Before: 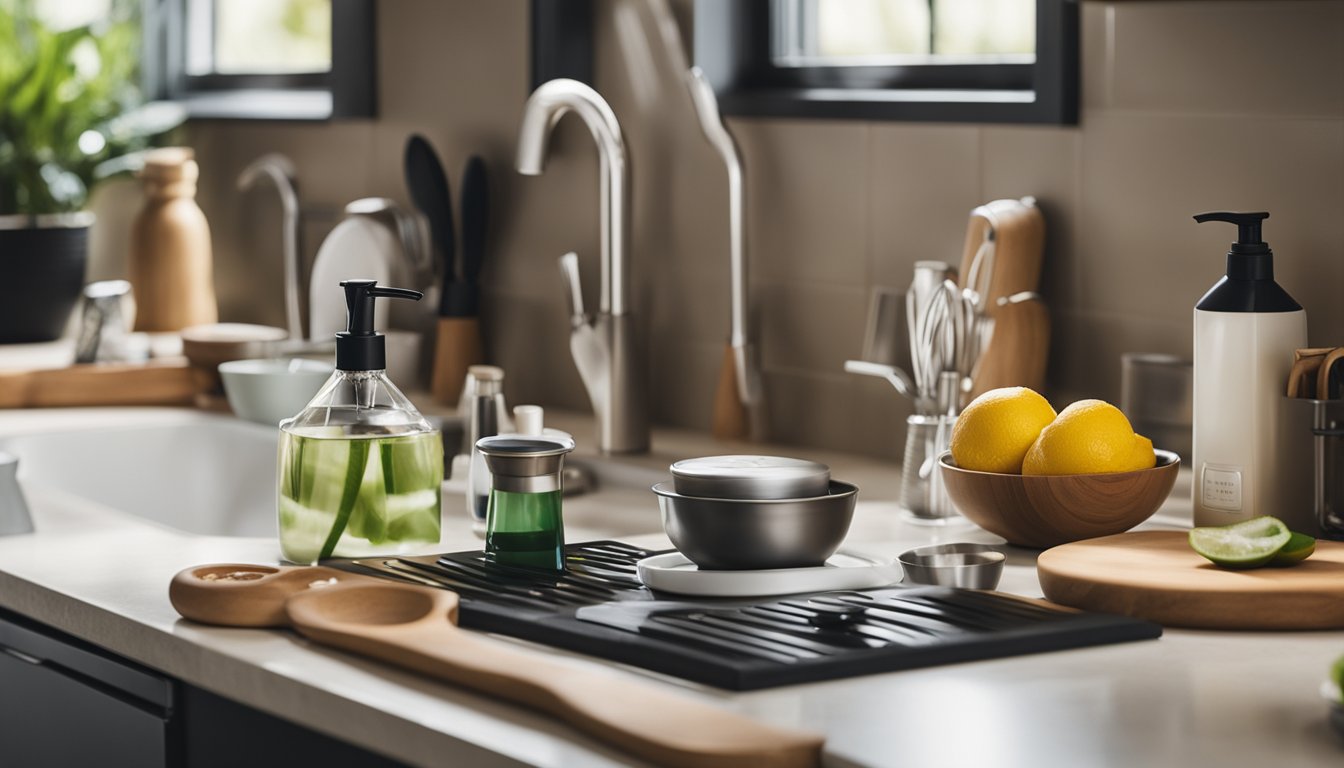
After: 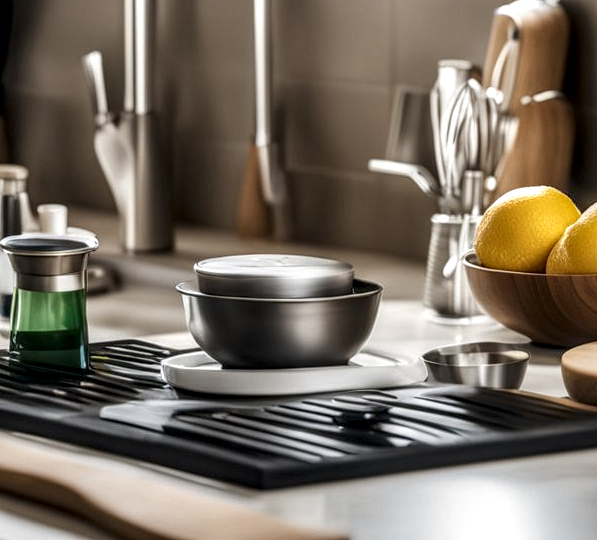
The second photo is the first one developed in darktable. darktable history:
crop: left 35.432%, top 26.233%, right 20.145%, bottom 3.432%
local contrast: highlights 12%, shadows 38%, detail 183%, midtone range 0.471
